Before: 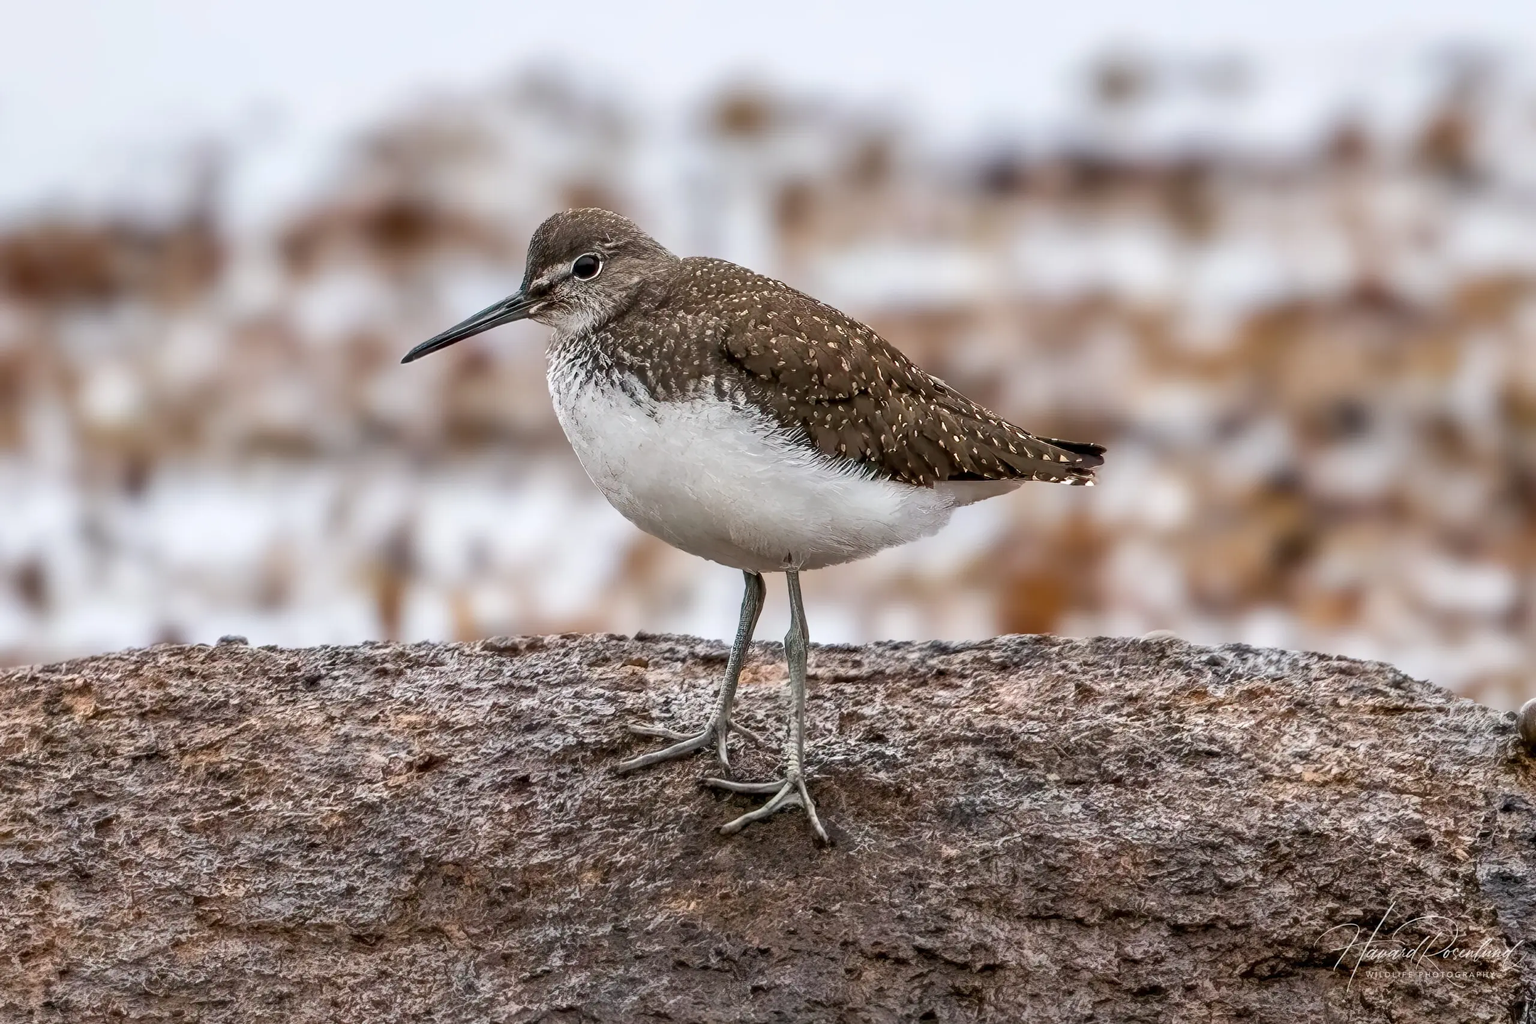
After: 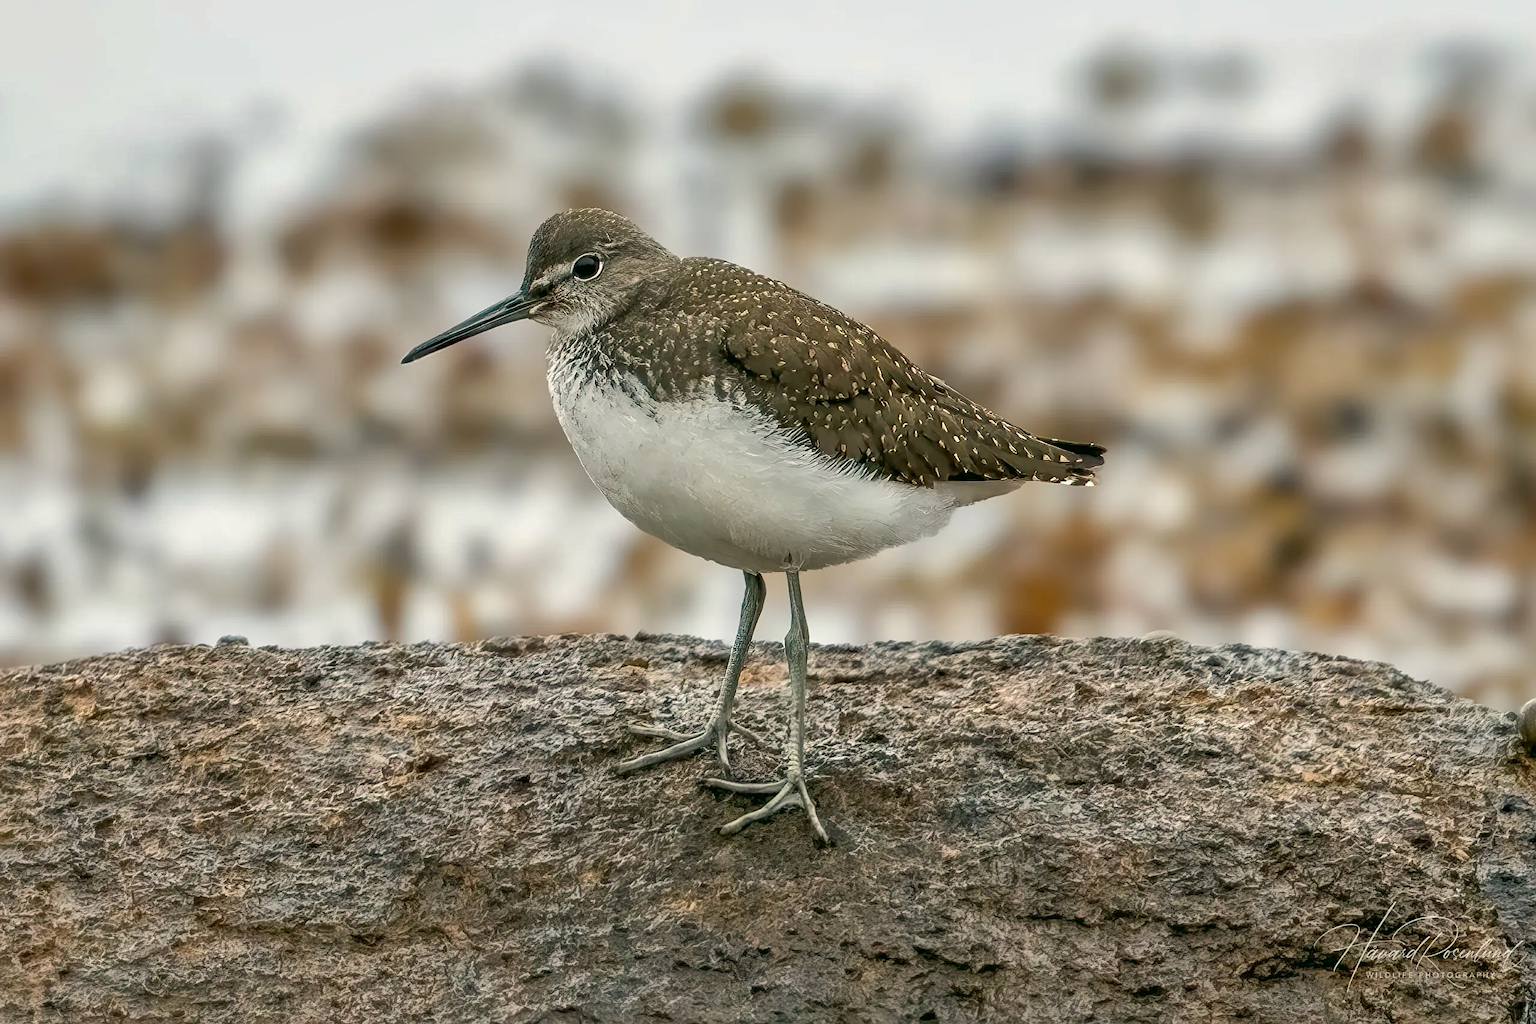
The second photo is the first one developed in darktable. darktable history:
color correction: highlights a* -0.41, highlights b* 9.59, shadows a* -8.95, shadows b* 1.26
shadows and highlights: on, module defaults
sharpen: radius 1.238, amount 0.303, threshold 0.072
